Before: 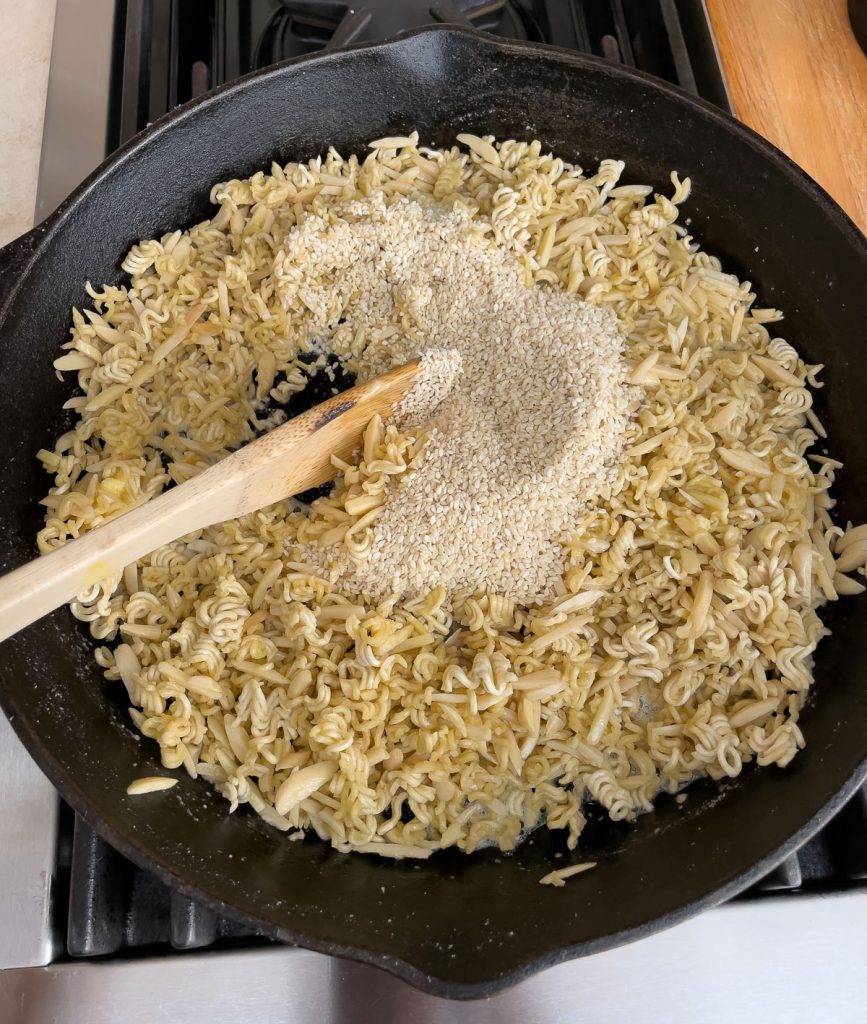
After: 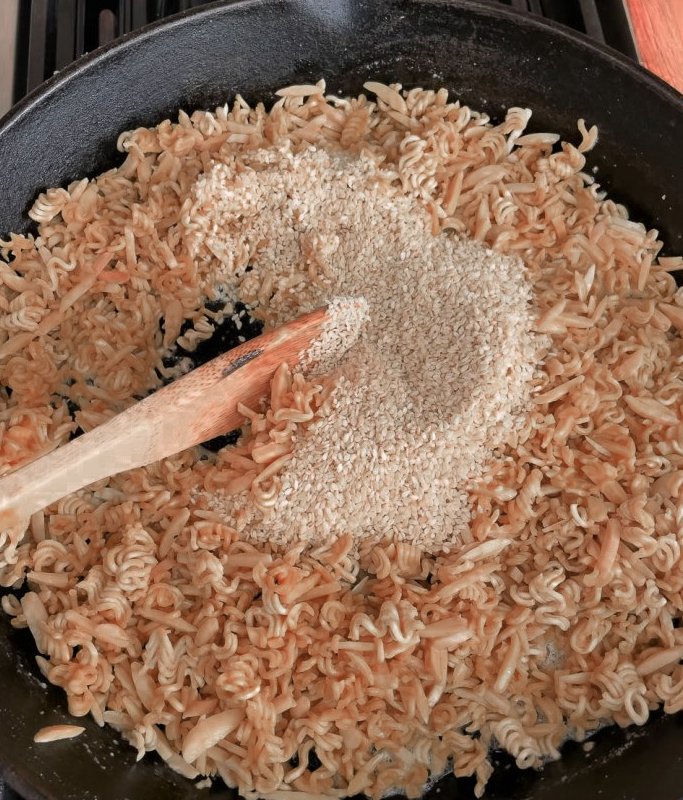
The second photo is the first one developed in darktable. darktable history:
color zones: curves: ch0 [(0.006, 0.385) (0.143, 0.563) (0.243, 0.321) (0.352, 0.464) (0.516, 0.456) (0.625, 0.5) (0.75, 0.5) (0.875, 0.5)]; ch1 [(0, 0.5) (0.134, 0.504) (0.246, 0.463) (0.421, 0.515) (0.5, 0.56) (0.625, 0.5) (0.75, 0.5) (0.875, 0.5)]; ch2 [(0, 0.5) (0.131, 0.426) (0.307, 0.289) (0.38, 0.188) (0.513, 0.216) (0.625, 0.548) (0.75, 0.468) (0.838, 0.396) (0.971, 0.311)]
crop and rotate: left 10.77%, top 5.1%, right 10.41%, bottom 16.76%
